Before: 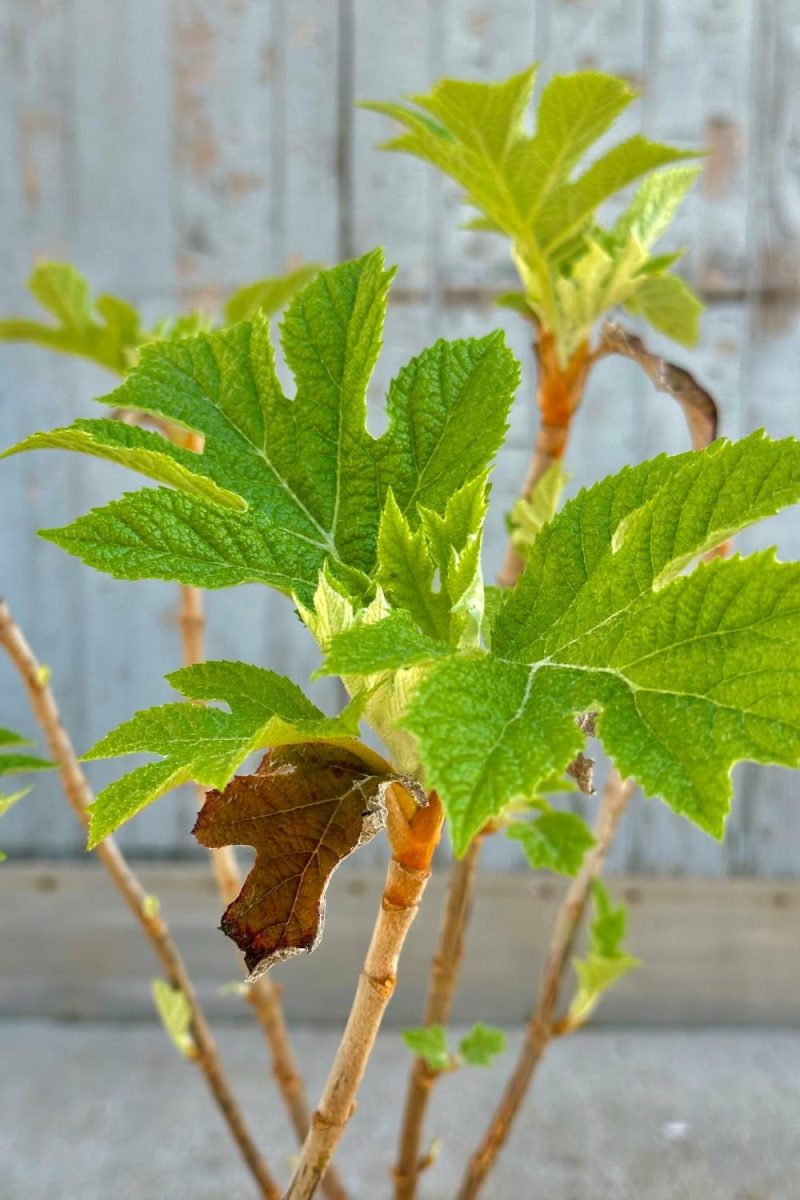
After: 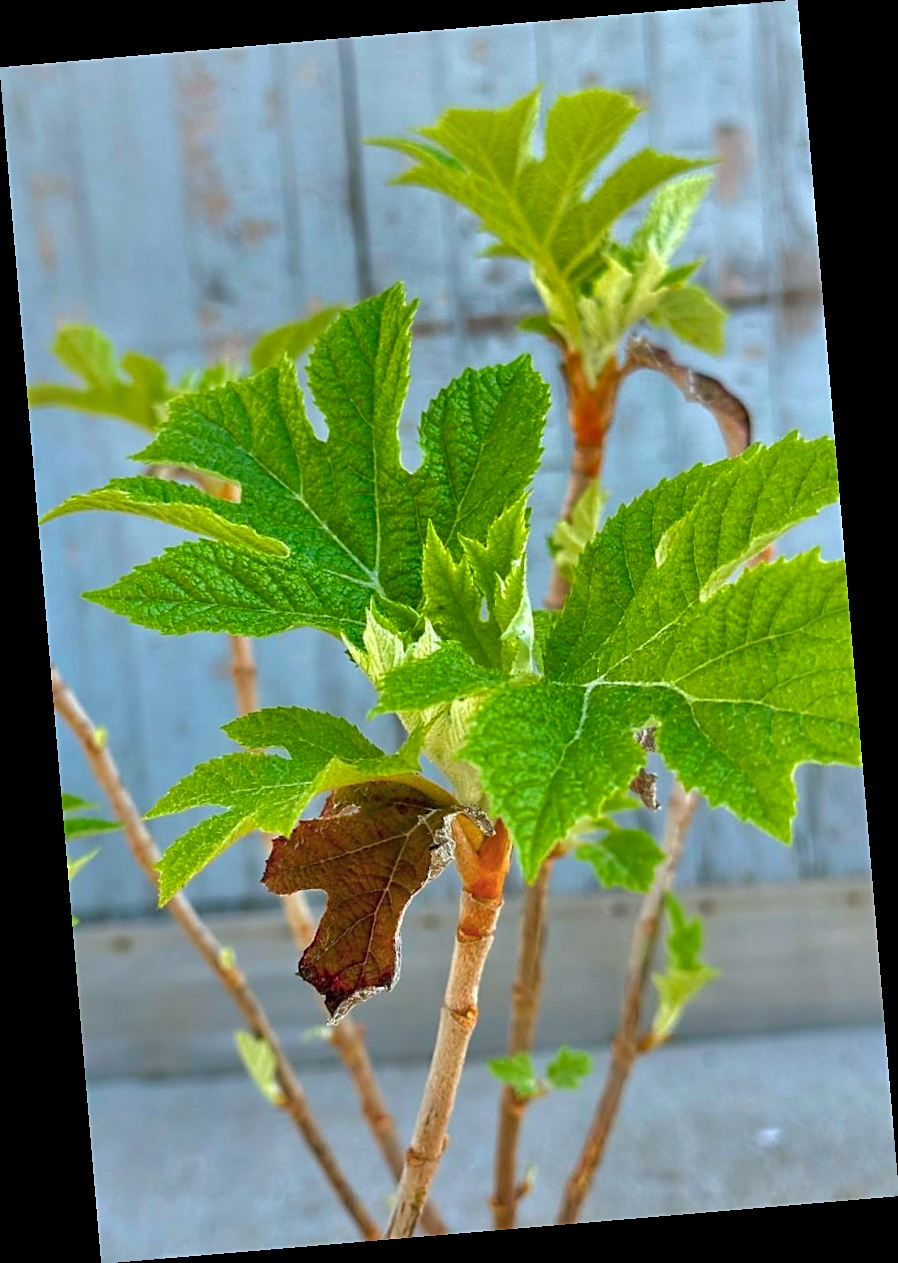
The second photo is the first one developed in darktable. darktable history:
sharpen: on, module defaults
shadows and highlights: shadows 24.5, highlights -78.15, soften with gaussian
rotate and perspective: rotation -4.86°, automatic cropping off
color calibration: output R [0.972, 0.068, -0.094, 0], output G [-0.178, 1.216, -0.086, 0], output B [0.095, -0.136, 0.98, 0], illuminant custom, x 0.371, y 0.381, temperature 4283.16 K
